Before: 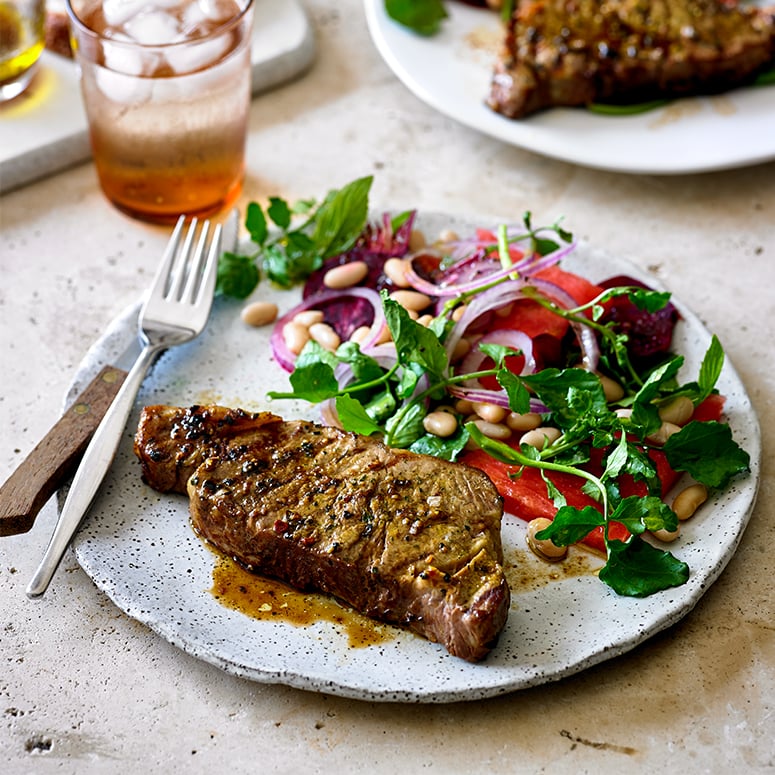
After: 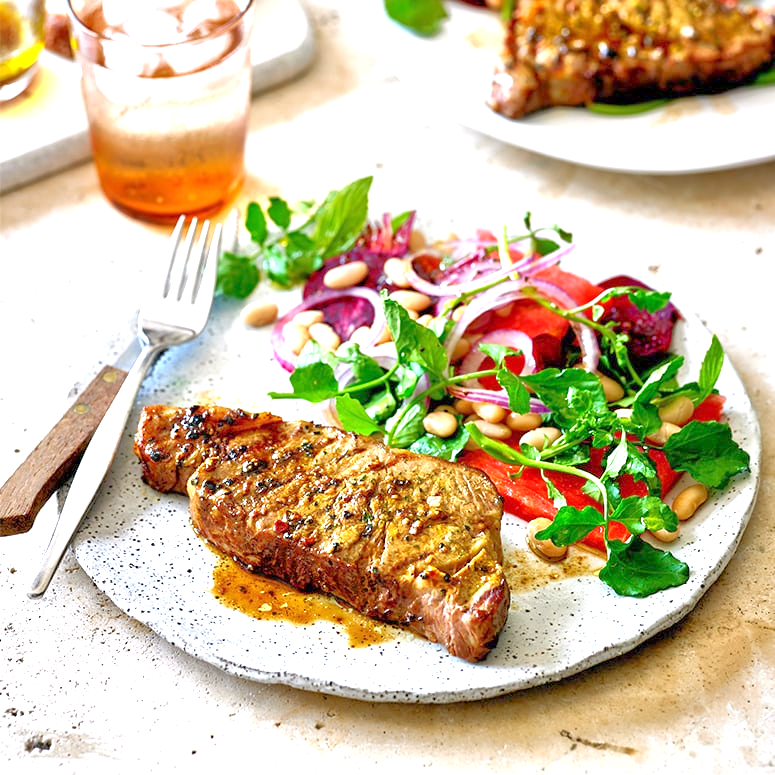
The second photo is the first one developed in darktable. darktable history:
tone equalizer: -8 EV 2 EV, -7 EV 2 EV, -6 EV 2 EV, -5 EV 2 EV, -4 EV 2 EV, -3 EV 1.5 EV, -2 EV 1 EV, -1 EV 0.5 EV
exposure: exposure 1 EV, compensate highlight preservation false
